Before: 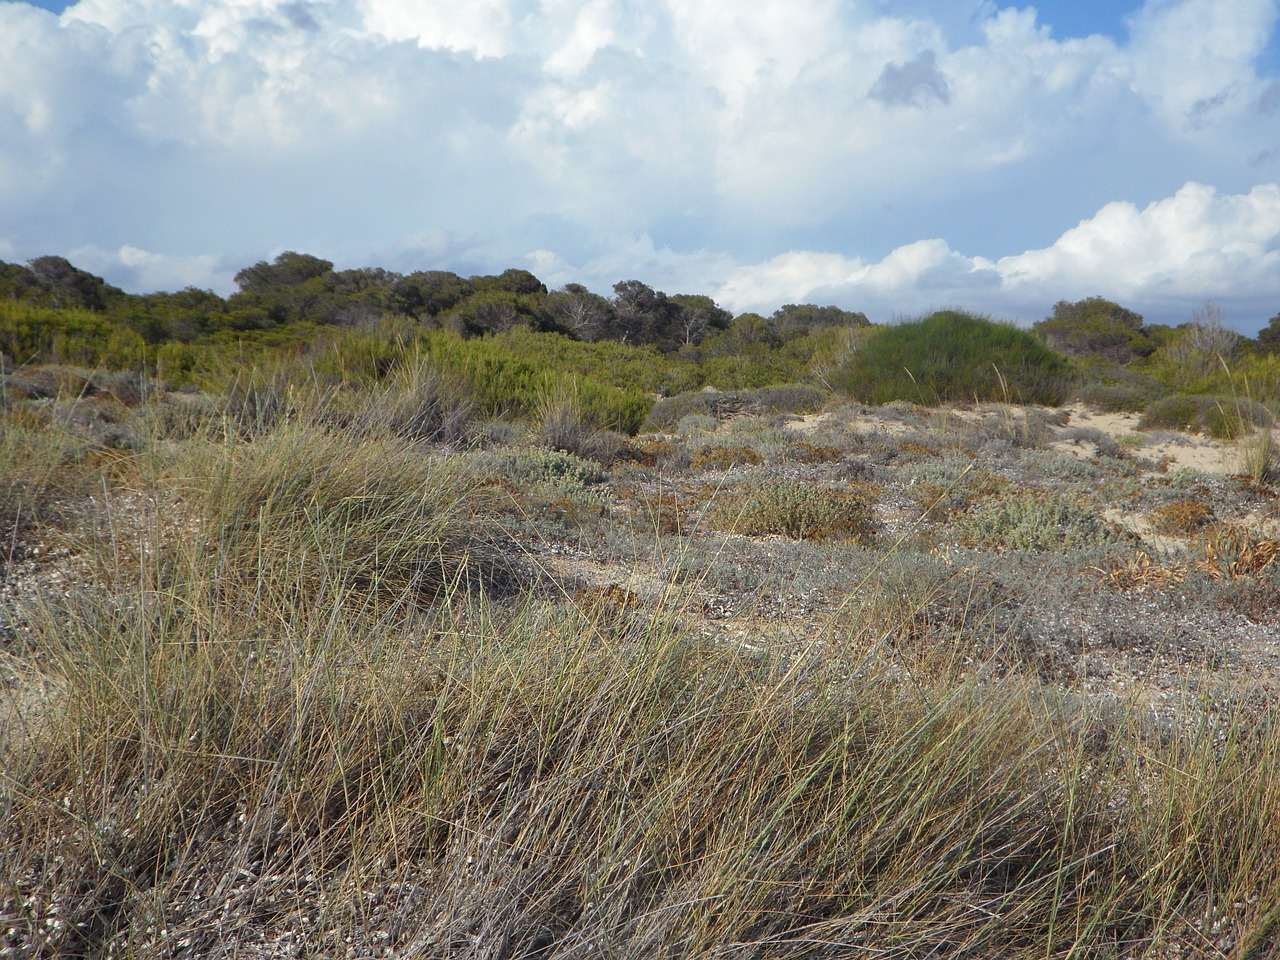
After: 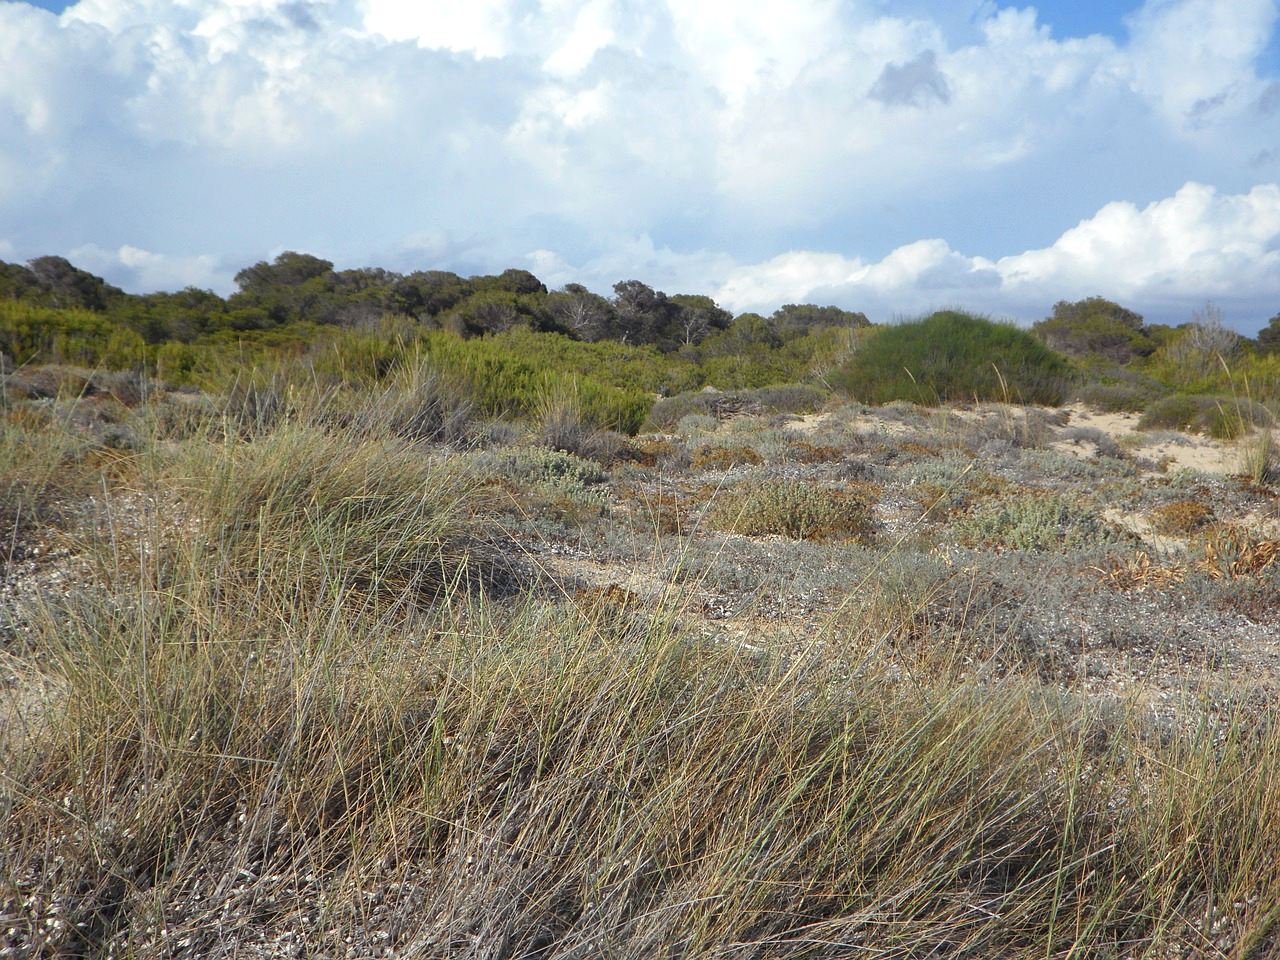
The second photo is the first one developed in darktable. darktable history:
exposure: black level correction 0, exposure 0.199 EV, compensate highlight preservation false
